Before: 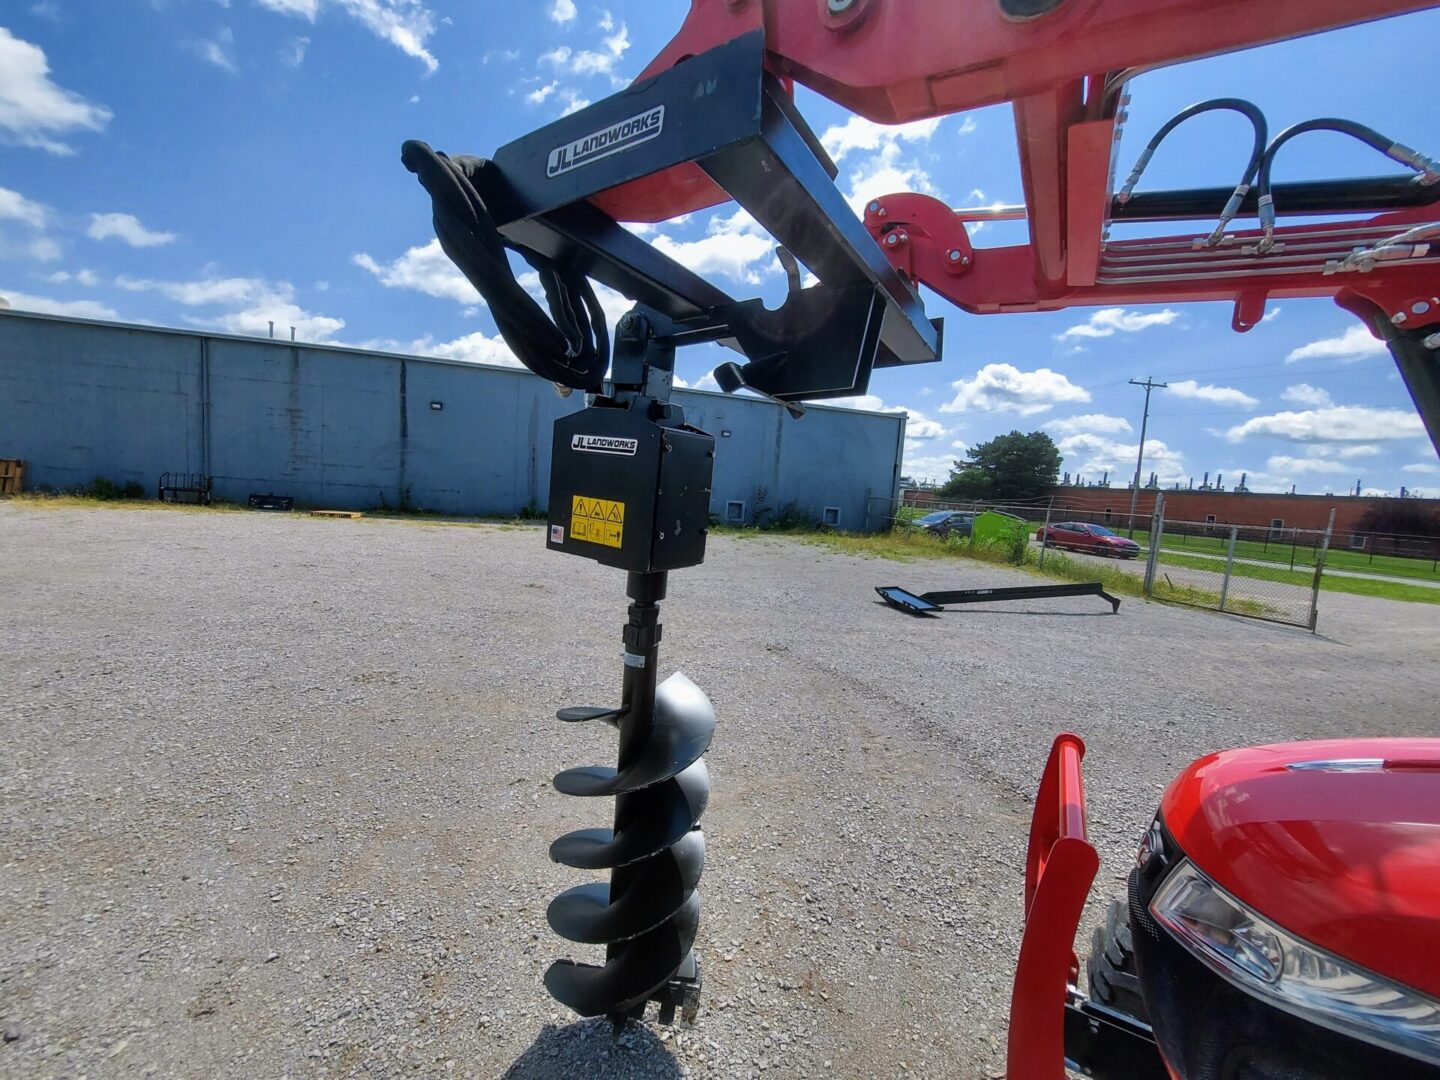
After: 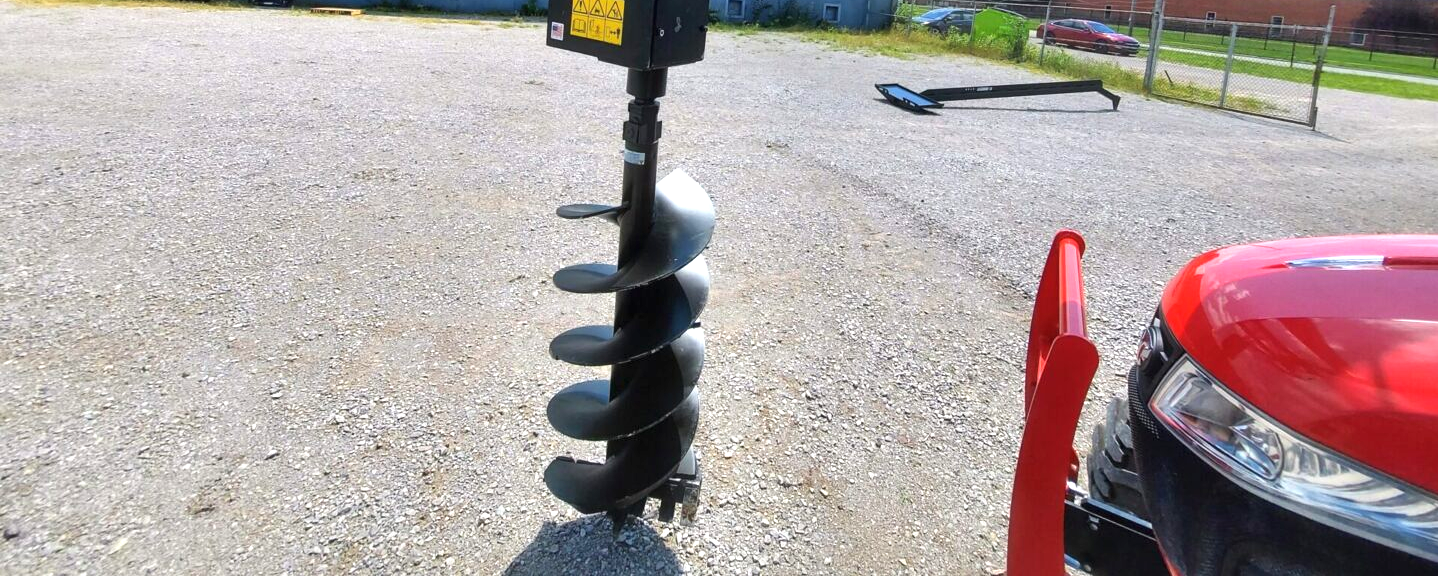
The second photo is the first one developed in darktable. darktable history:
crop and rotate: top 46.652%, right 0.105%
exposure: black level correction -0.001, exposure 0.904 EV, compensate highlight preservation false
